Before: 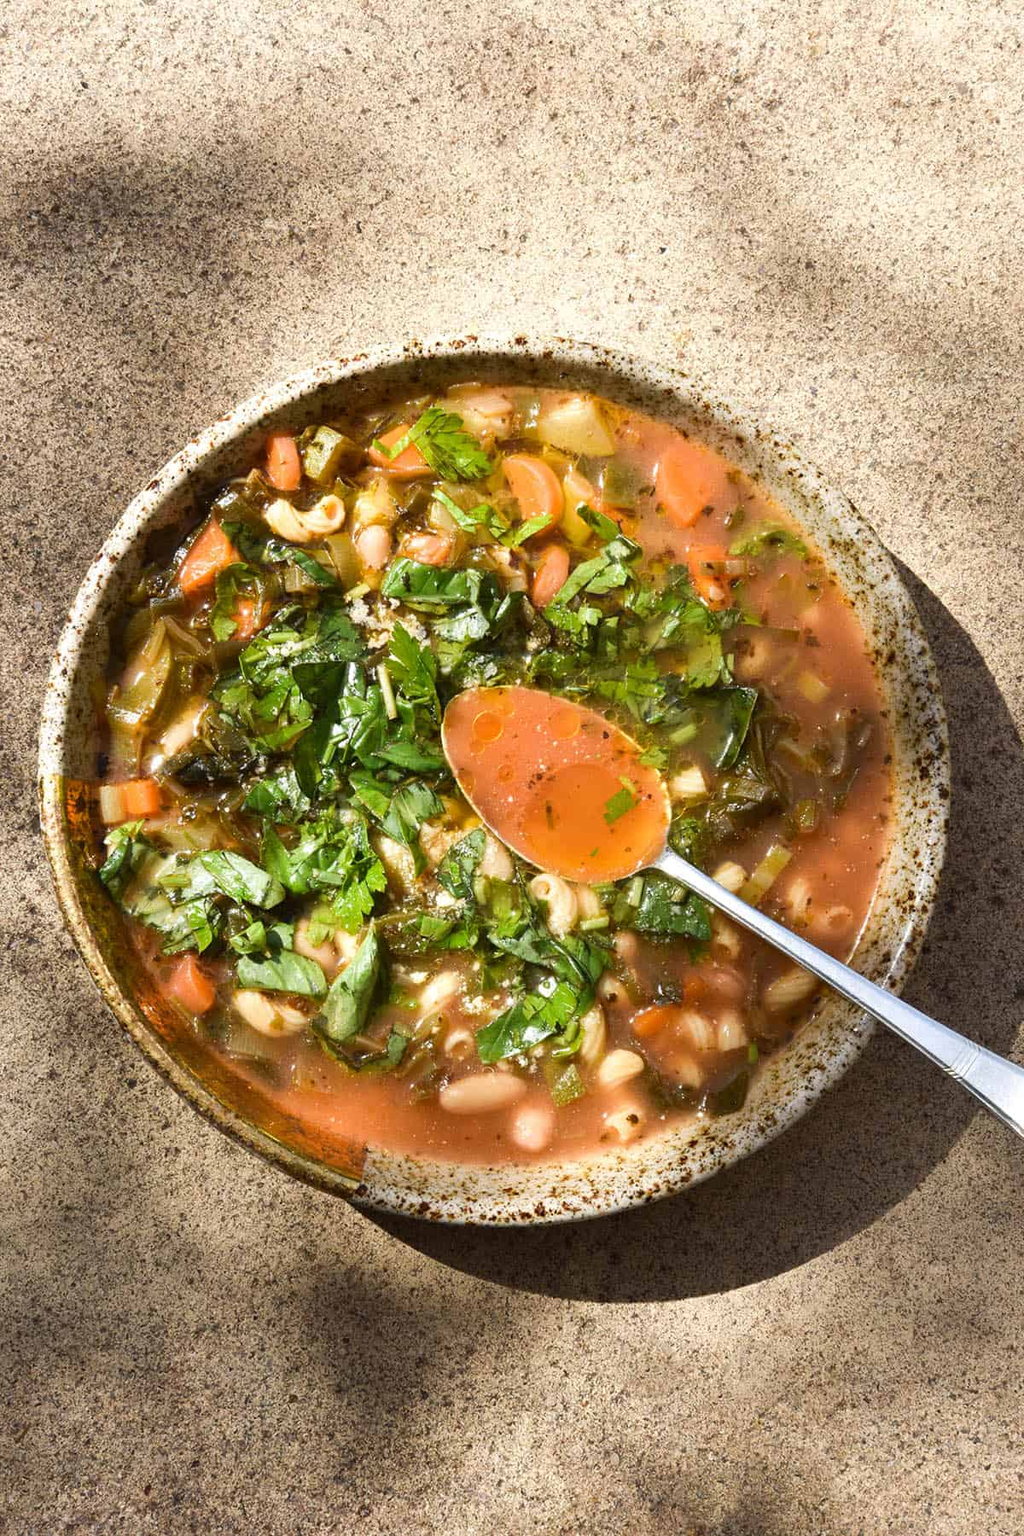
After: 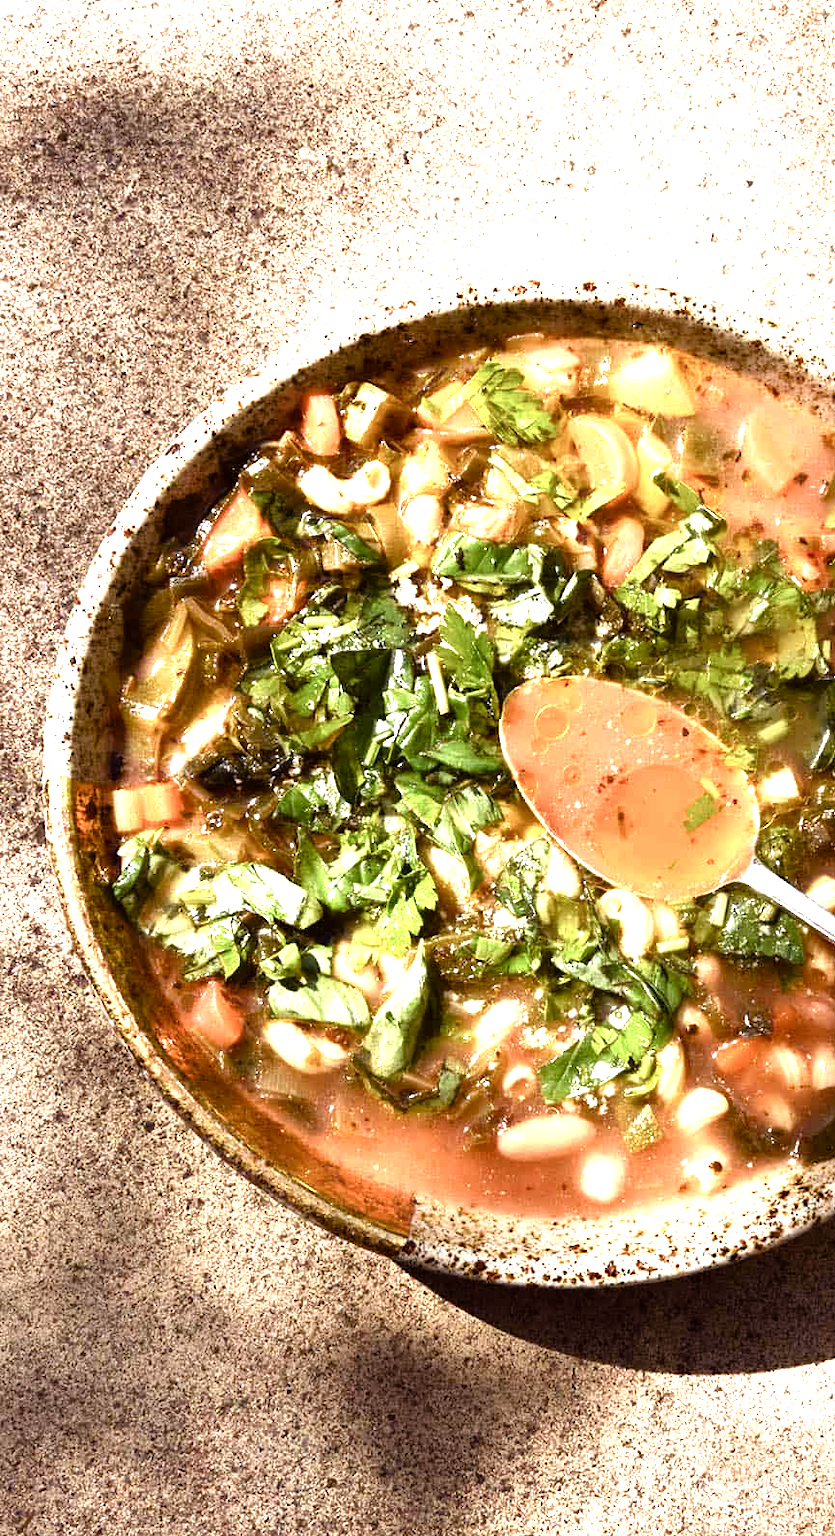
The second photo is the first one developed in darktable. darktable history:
crop: top 5.774%, right 27.908%, bottom 5.793%
tone equalizer: -8 EV -0.726 EV, -7 EV -0.707 EV, -6 EV -0.619 EV, -5 EV -0.42 EV, -3 EV 0.381 EV, -2 EV 0.6 EV, -1 EV 0.681 EV, +0 EV 0.761 EV
color balance rgb: power › luminance -7.589%, power › chroma 1.344%, power › hue 330.49°, highlights gain › chroma 1.047%, highlights gain › hue 60.12°, perceptual saturation grading › global saturation 0.035%, perceptual saturation grading › highlights -32.31%, perceptual saturation grading › mid-tones 5.738%, perceptual saturation grading › shadows 18.998%, perceptual brilliance grading › highlights 11.586%, global vibrance 20%
